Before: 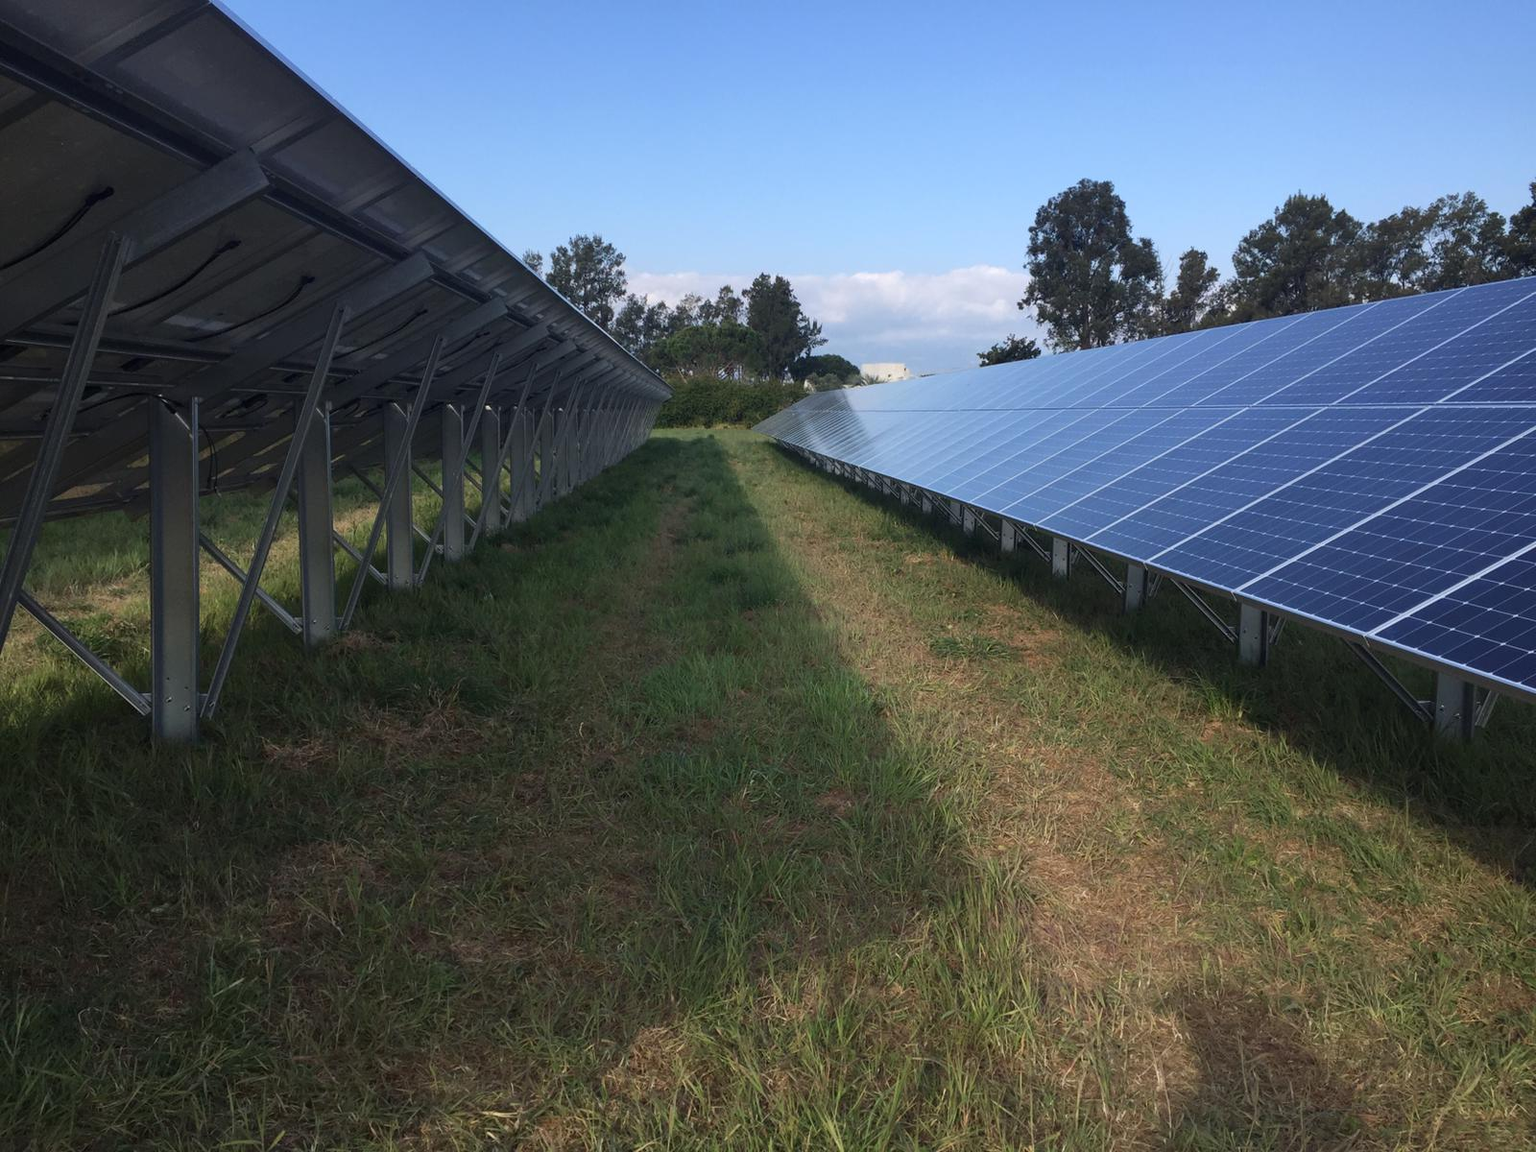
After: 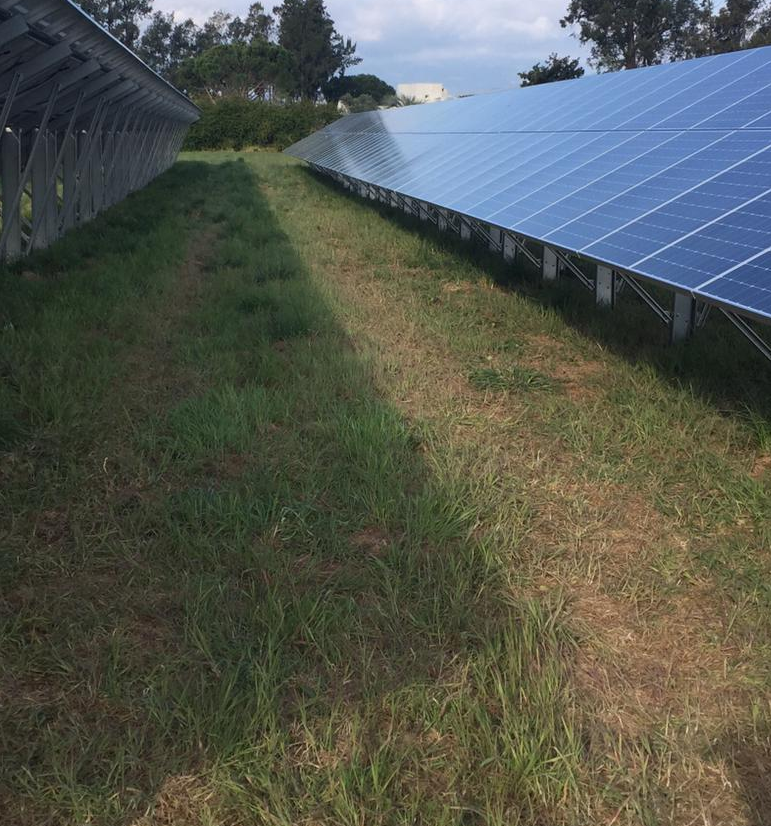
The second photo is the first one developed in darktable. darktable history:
crop: left 31.305%, top 24.591%, right 20.462%, bottom 6.521%
